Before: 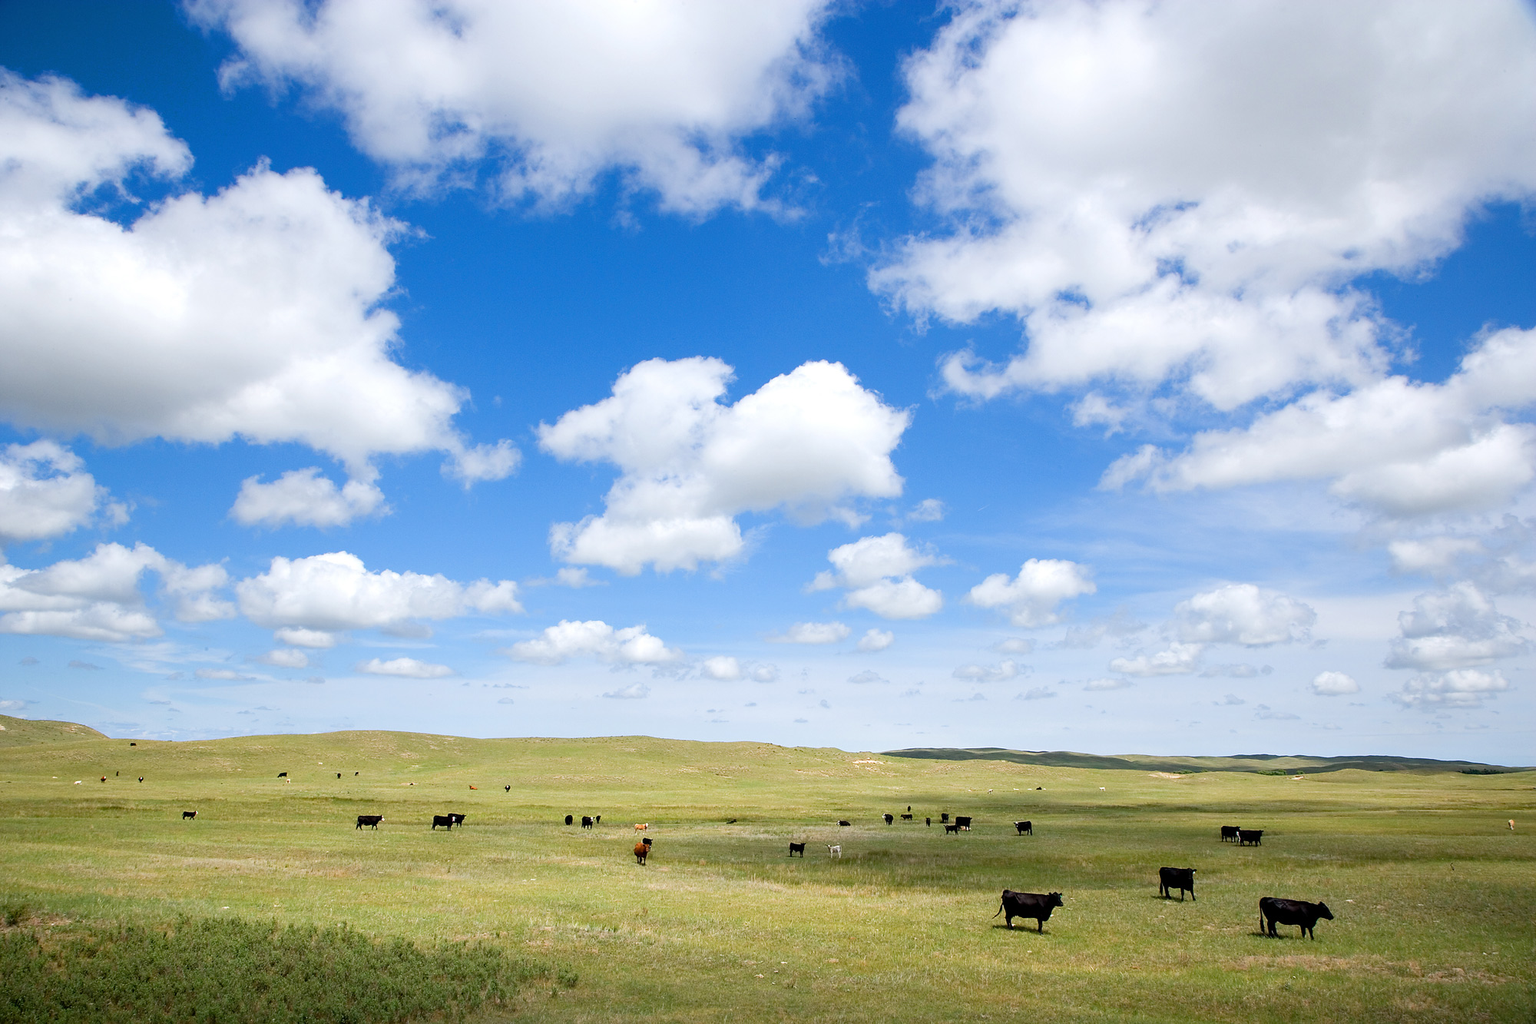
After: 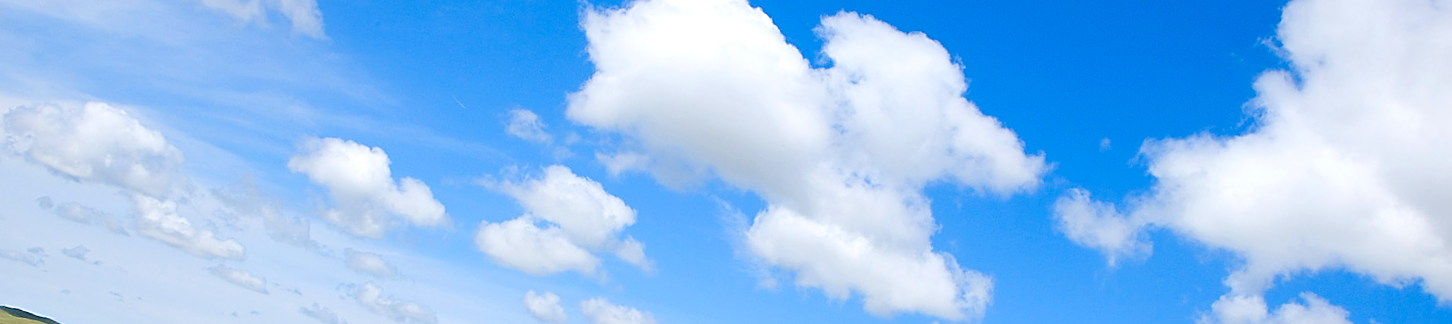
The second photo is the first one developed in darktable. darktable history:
crop and rotate: angle 16.12°, top 30.835%, bottom 35.653%
sharpen: on, module defaults
color balance rgb: perceptual saturation grading › global saturation 20%, global vibrance 20%
